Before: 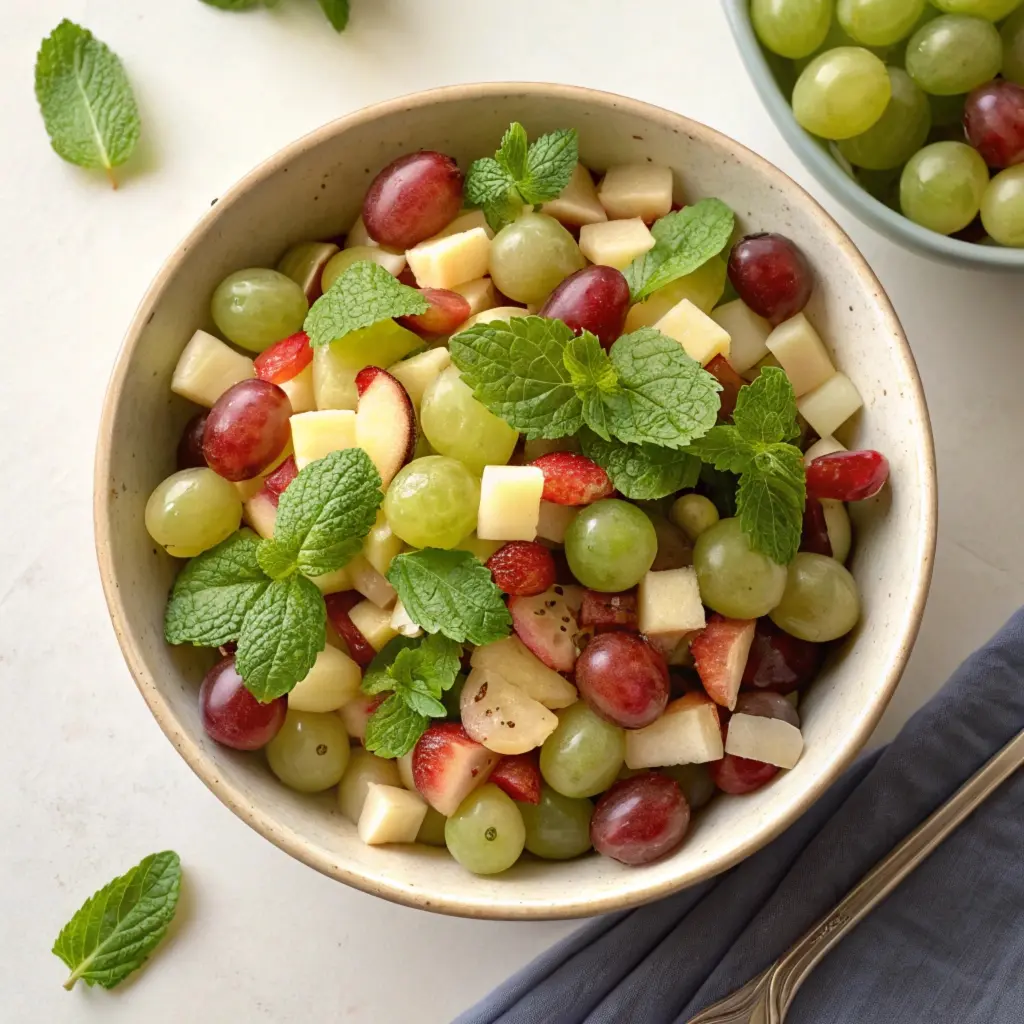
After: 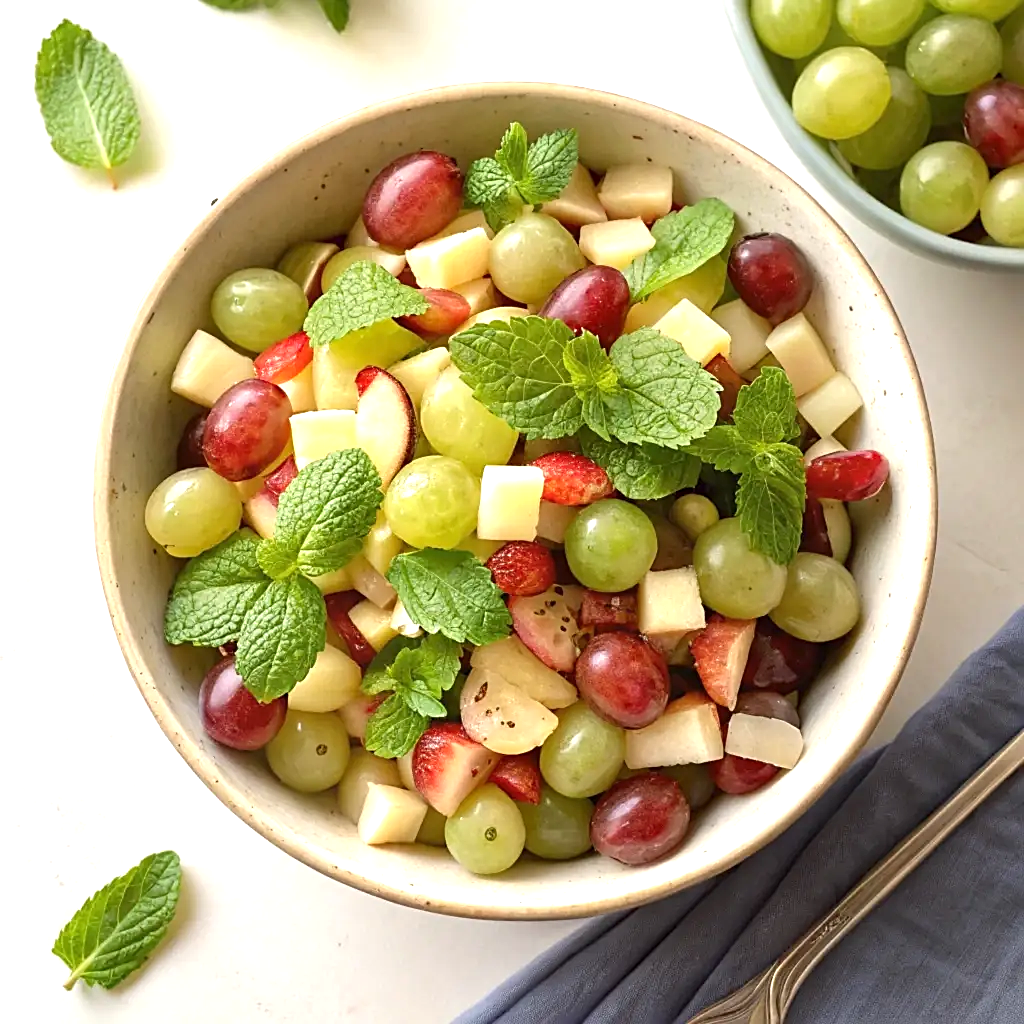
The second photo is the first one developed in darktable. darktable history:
sharpen: on, module defaults
exposure: exposure 0.601 EV, compensate highlight preservation false
